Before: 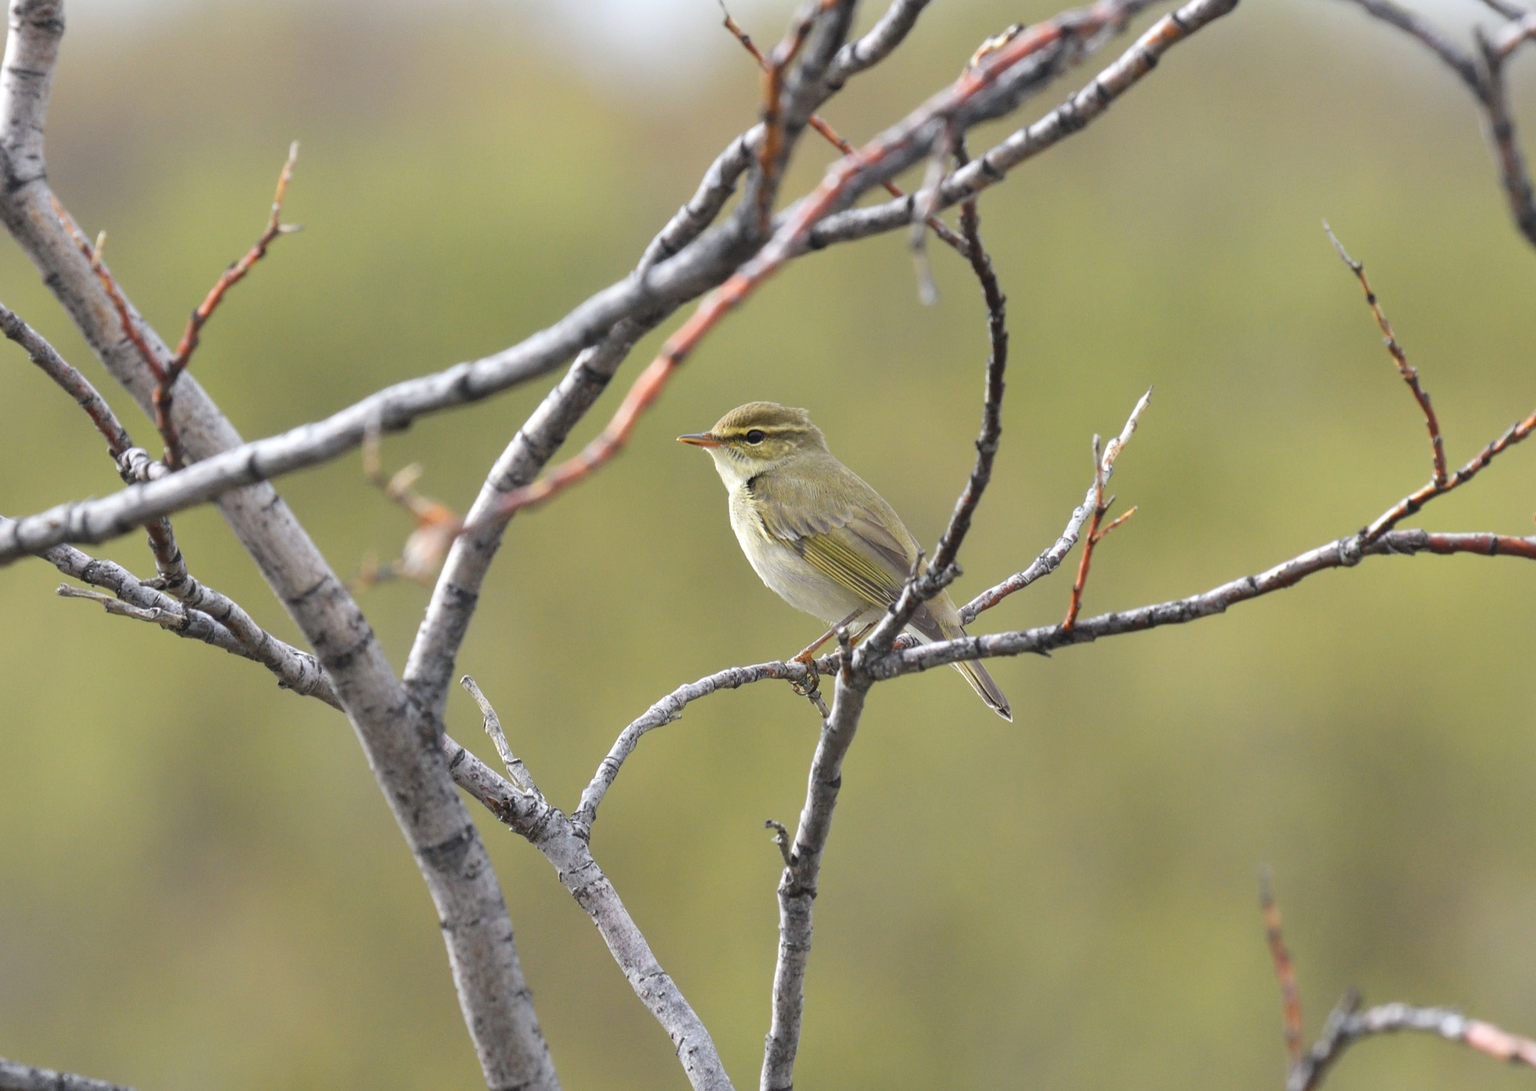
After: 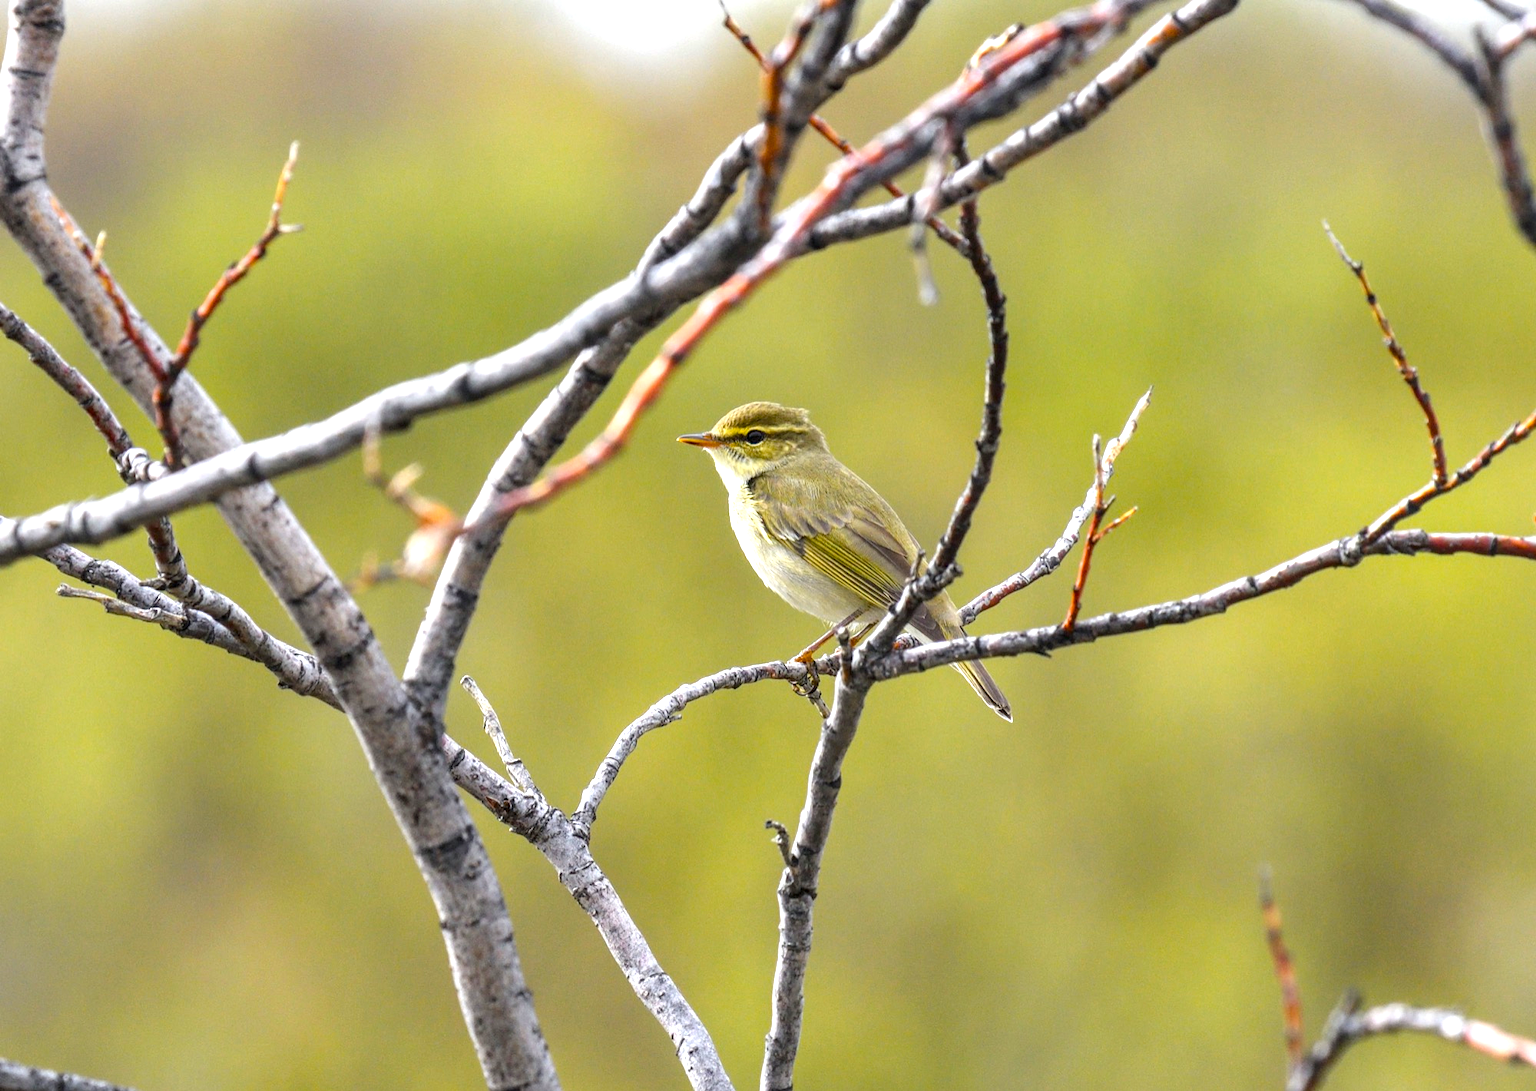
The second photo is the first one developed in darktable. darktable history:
color balance rgb: linear chroma grading › global chroma 15%, perceptual saturation grading › global saturation 30%
local contrast: detail 150%
exposure: black level correction 0.001, exposure 0.5 EV, compensate exposure bias true, compensate highlight preservation false
